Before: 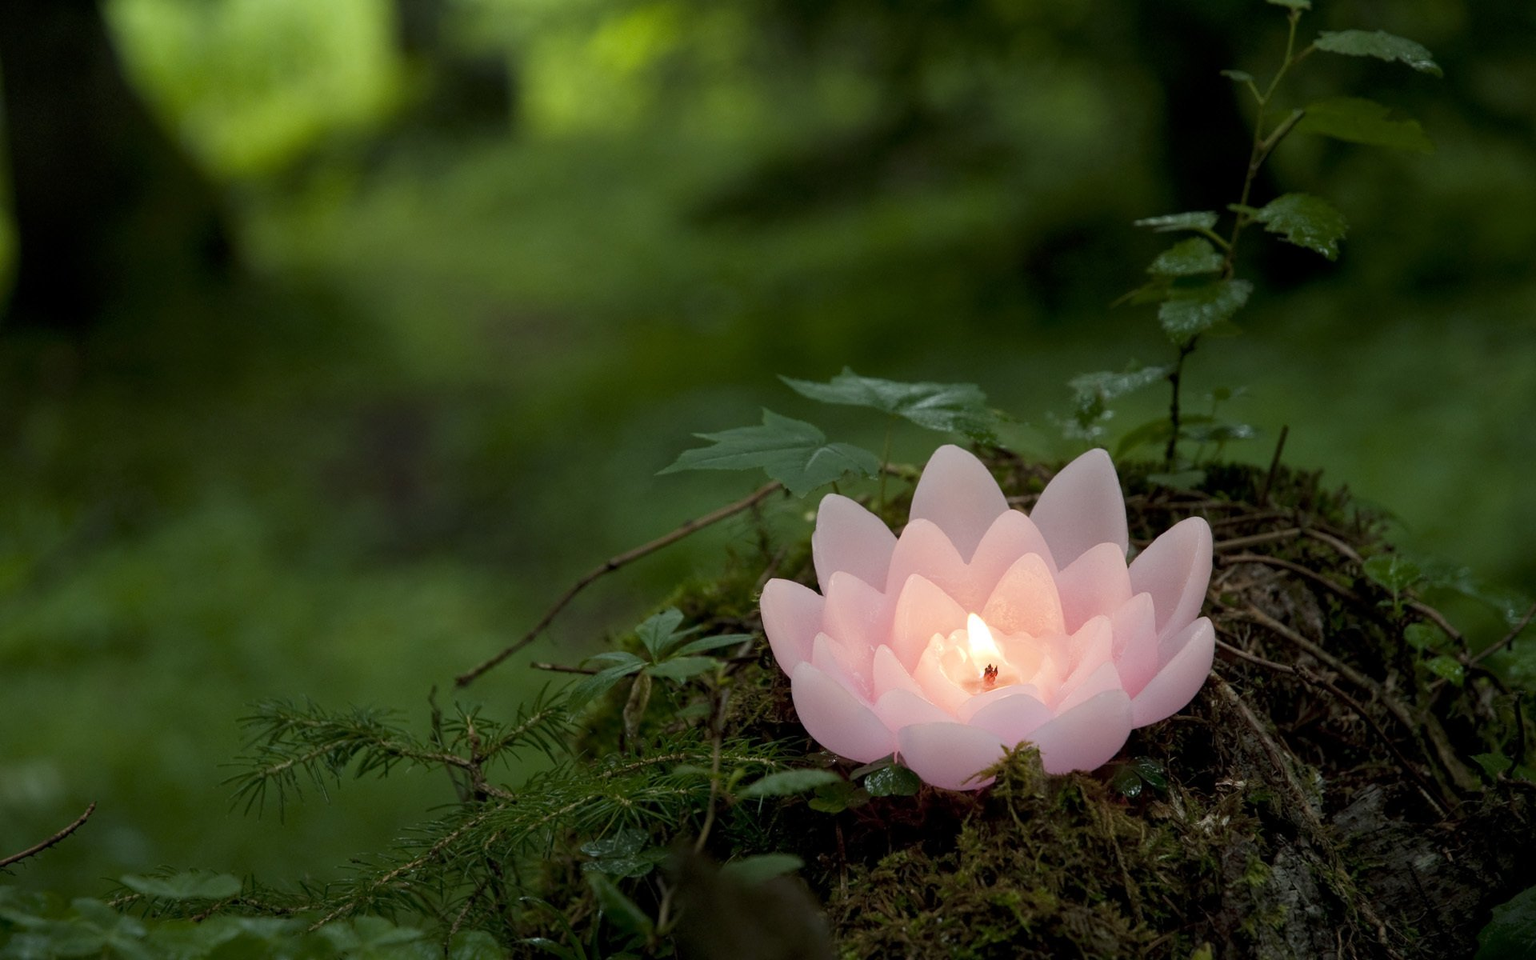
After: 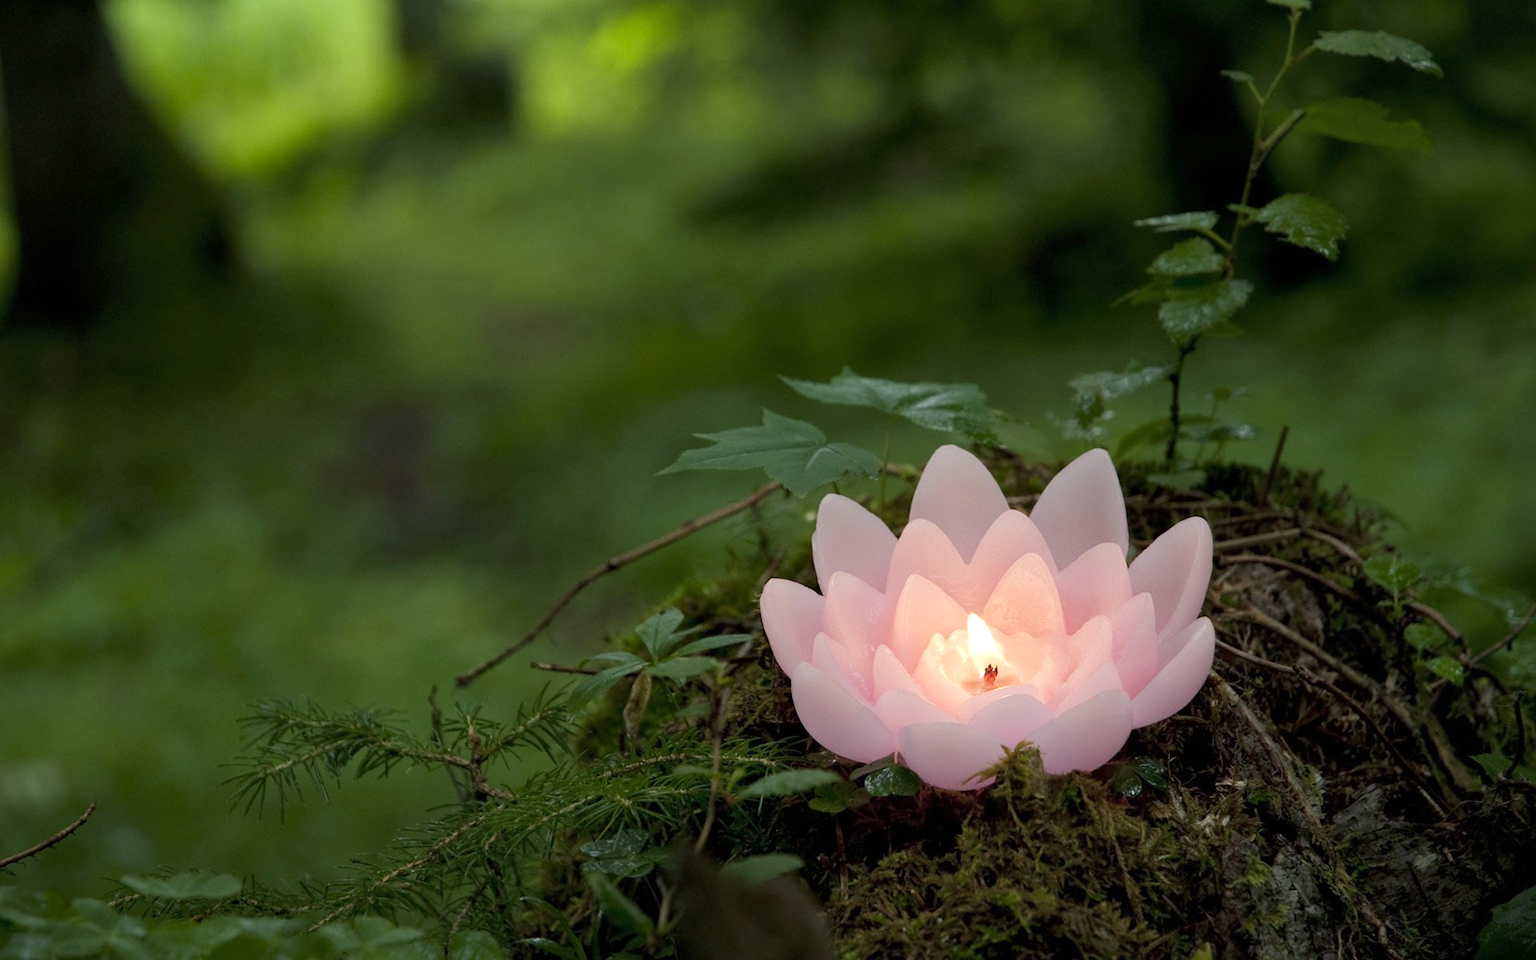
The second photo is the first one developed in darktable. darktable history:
exposure: black level correction 0, exposure 0.302 EV, compensate exposure bias true, compensate highlight preservation false
shadows and highlights: shadows 24.81, white point adjustment -2.85, highlights -29.8
